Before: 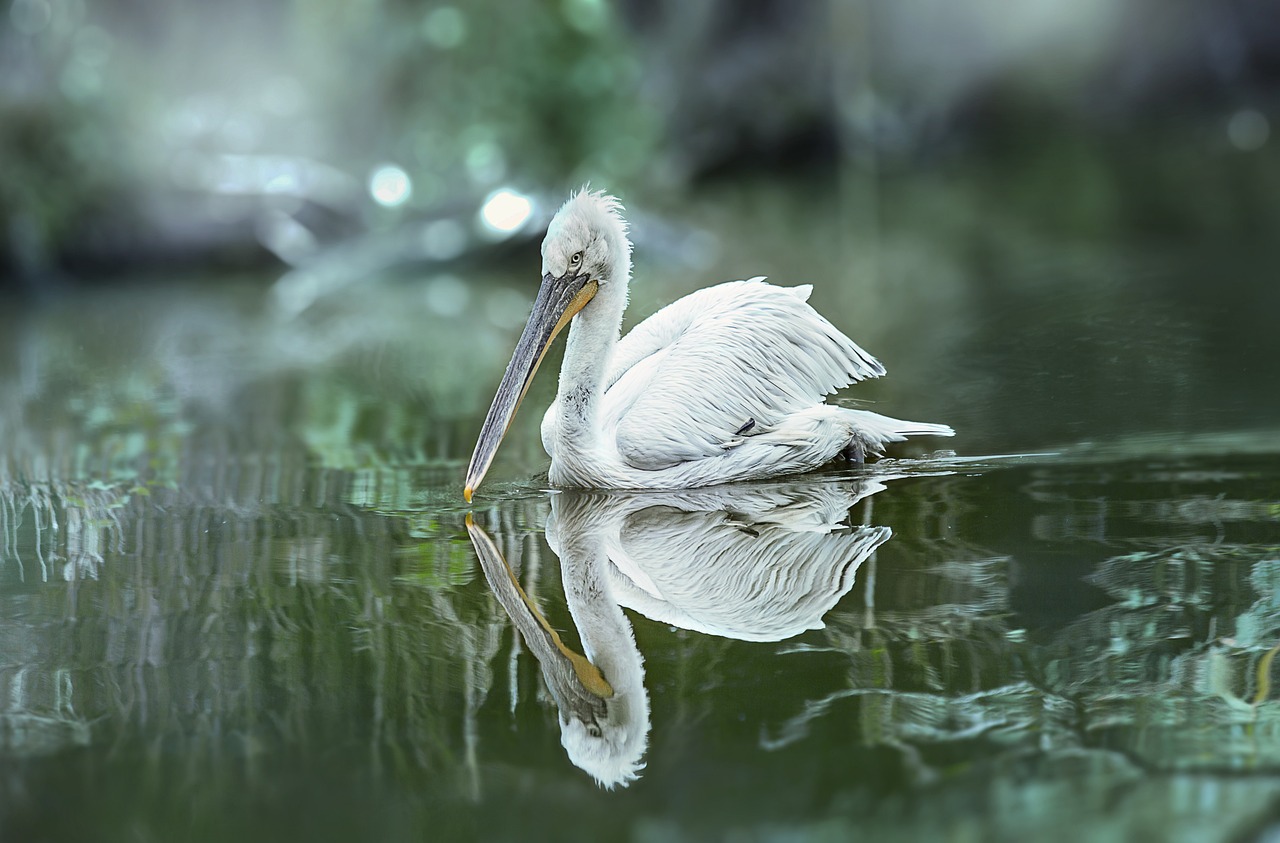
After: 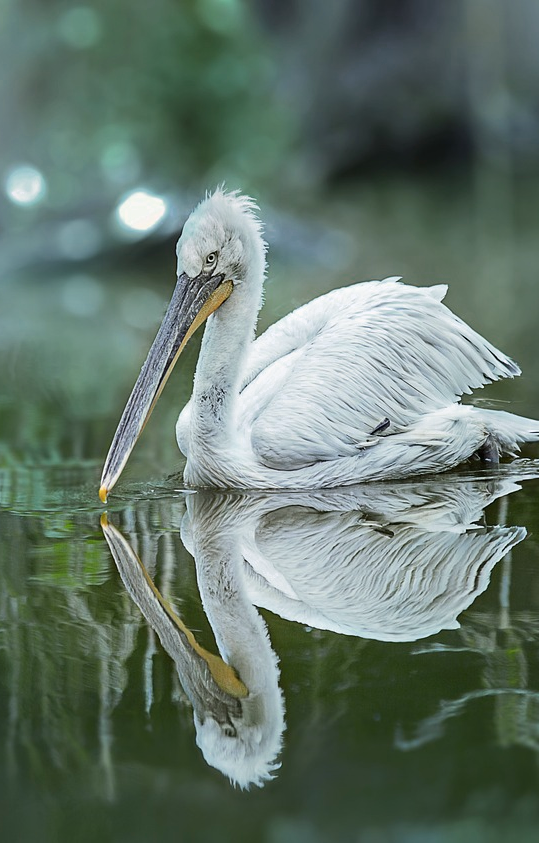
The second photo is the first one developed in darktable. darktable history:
tone equalizer: -7 EV 0.13 EV, smoothing diameter 25%, edges refinement/feathering 10, preserve details guided filter
color zones: curves: ch0 [(0.25, 0.5) (0.636, 0.25) (0.75, 0.5)]
crop: left 28.583%, right 29.231%
white balance: red 0.988, blue 1.017
